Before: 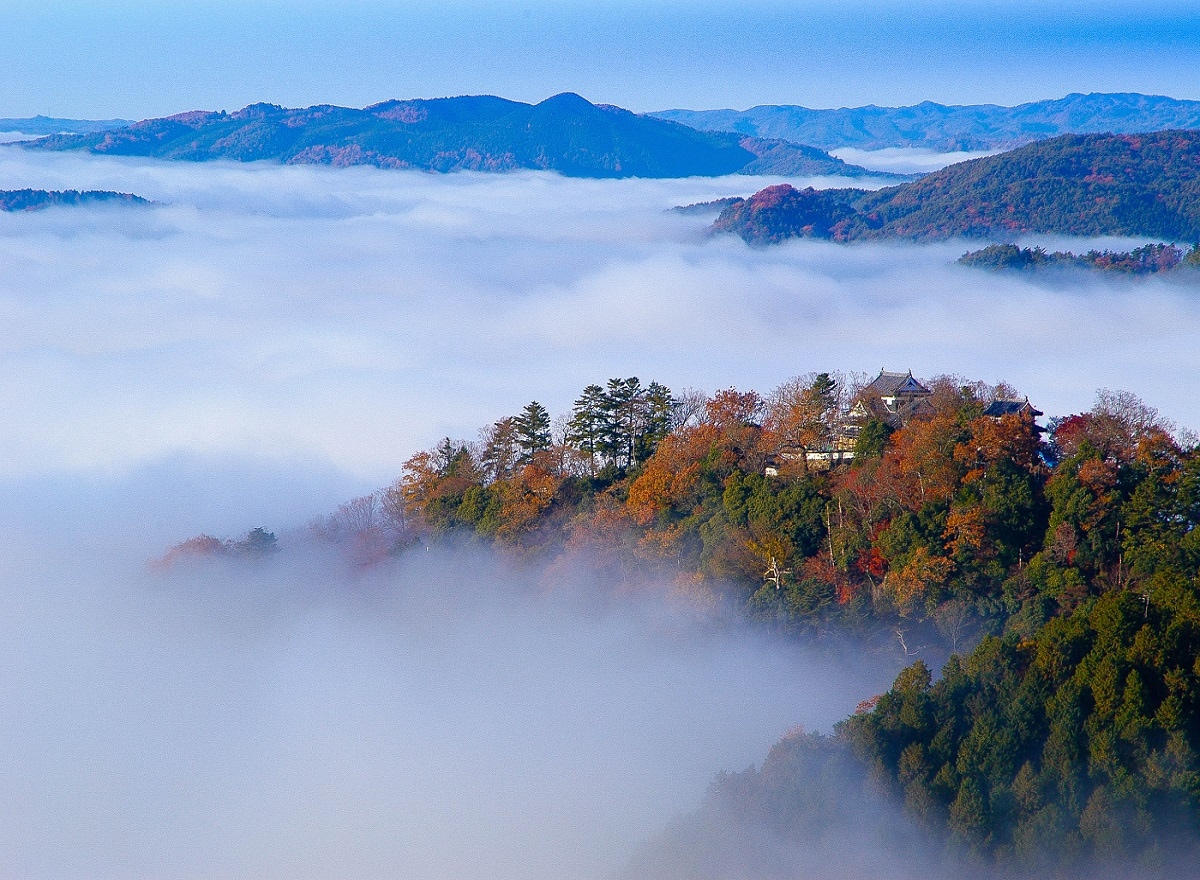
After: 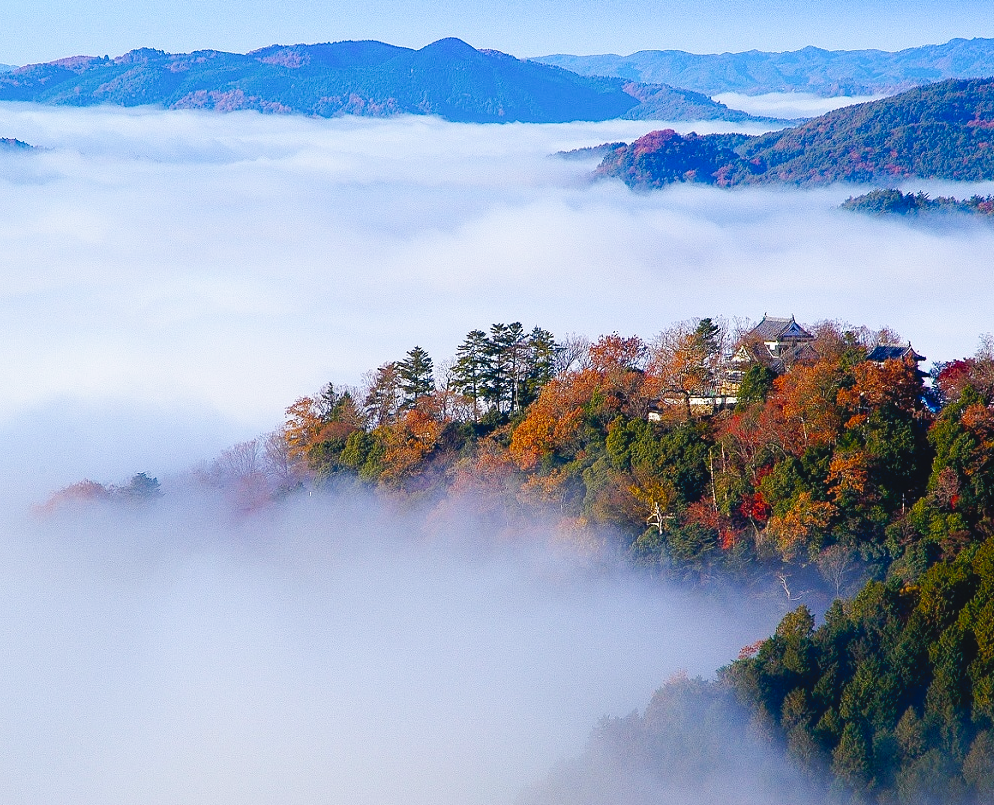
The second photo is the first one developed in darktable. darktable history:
crop: left 9.807%, top 6.259%, right 7.334%, bottom 2.177%
tone curve: curves: ch0 [(0, 0) (0.003, 0.047) (0.011, 0.051) (0.025, 0.051) (0.044, 0.057) (0.069, 0.068) (0.1, 0.076) (0.136, 0.108) (0.177, 0.166) (0.224, 0.229) (0.277, 0.299) (0.335, 0.364) (0.399, 0.46) (0.468, 0.553) (0.543, 0.639) (0.623, 0.724) (0.709, 0.808) (0.801, 0.886) (0.898, 0.954) (1, 1)], preserve colors none
